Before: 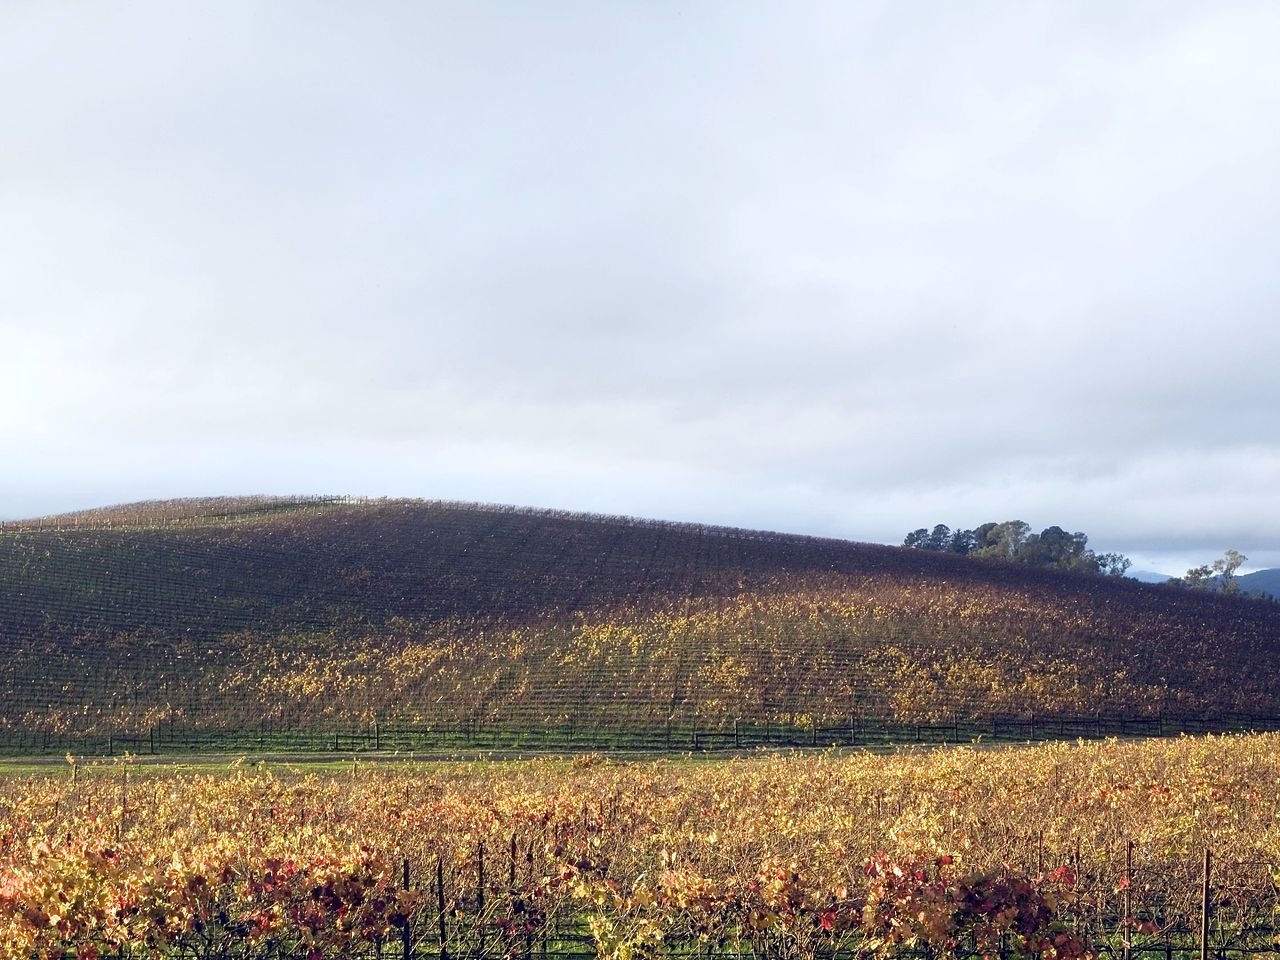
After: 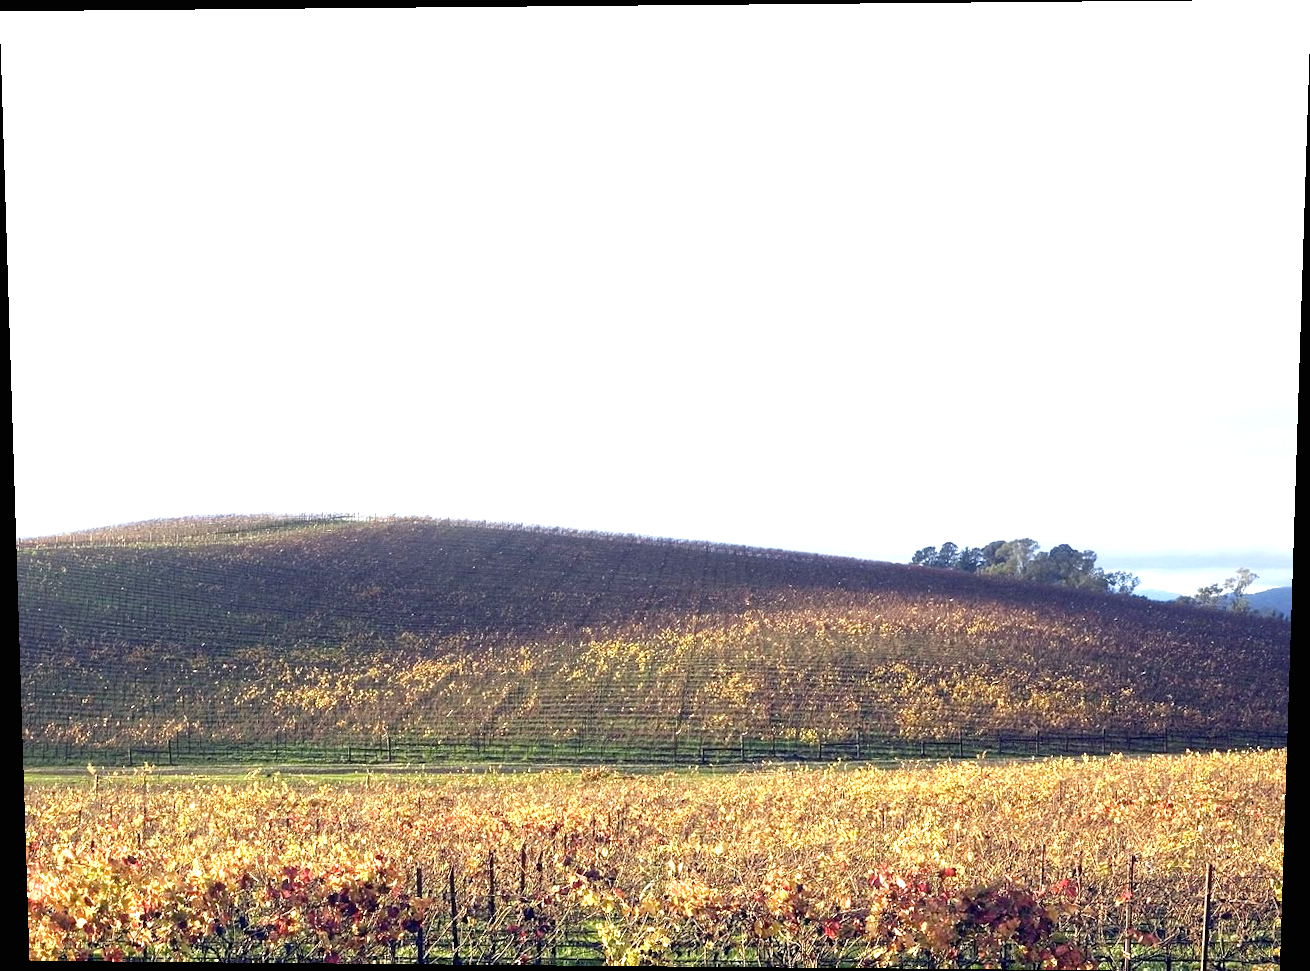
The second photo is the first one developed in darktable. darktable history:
rotate and perspective: lens shift (vertical) 0.048, lens shift (horizontal) -0.024, automatic cropping off
exposure: black level correction 0, exposure 0.9 EV, compensate highlight preservation false
